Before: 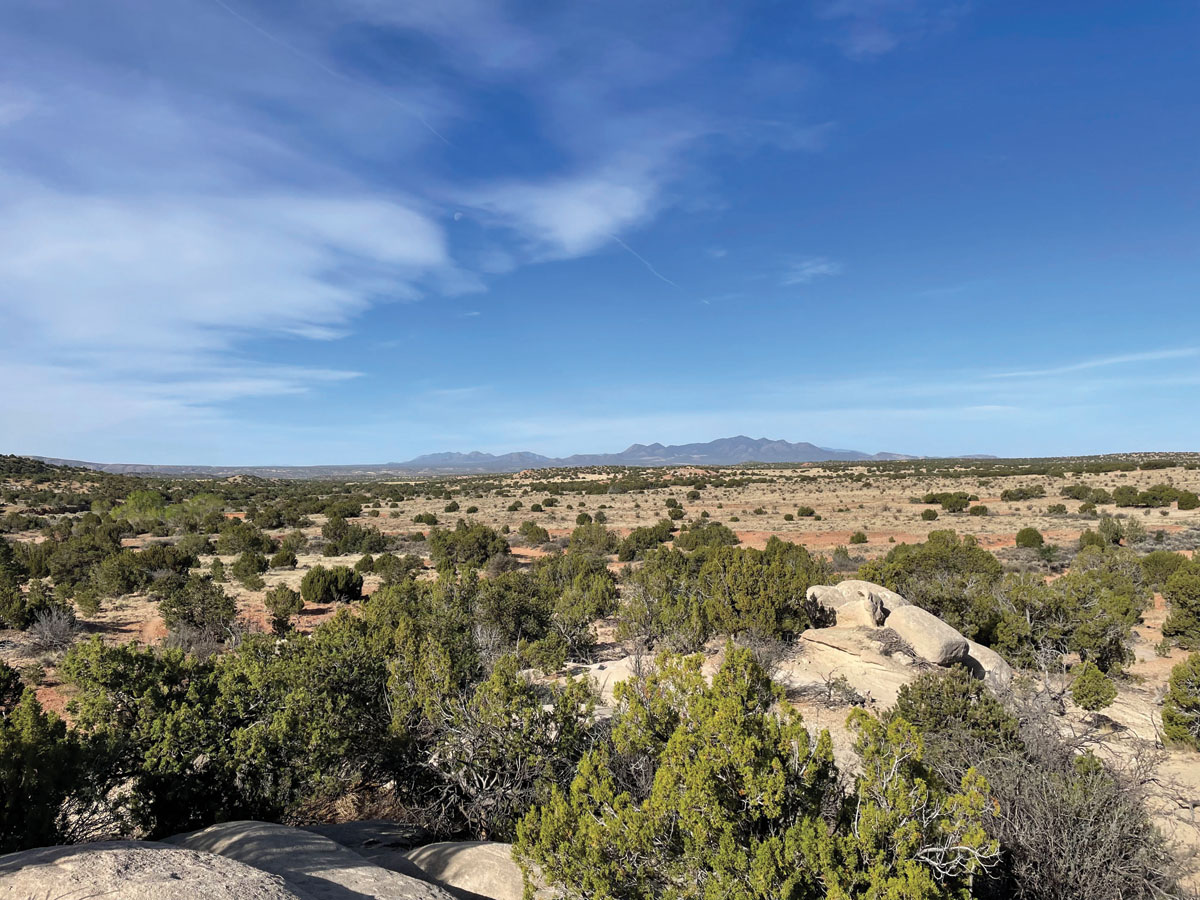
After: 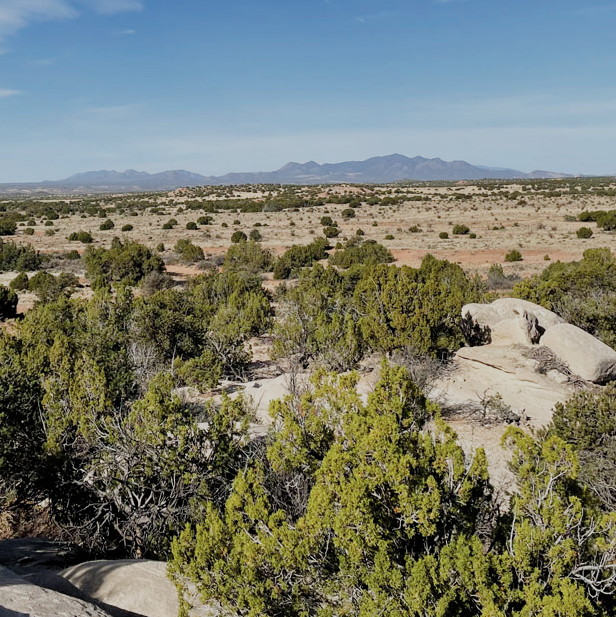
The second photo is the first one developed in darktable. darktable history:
crop and rotate: left 28.812%, top 31.334%, right 19.809%
filmic rgb: black relative exposure -7.65 EV, white relative exposure 4.56 EV, hardness 3.61, contrast 1.052, add noise in highlights 0.001, preserve chrominance no, color science v3 (2019), use custom middle-gray values true, iterations of high-quality reconstruction 0, contrast in highlights soft
shadows and highlights: shadows 25.16, highlights -25.45
